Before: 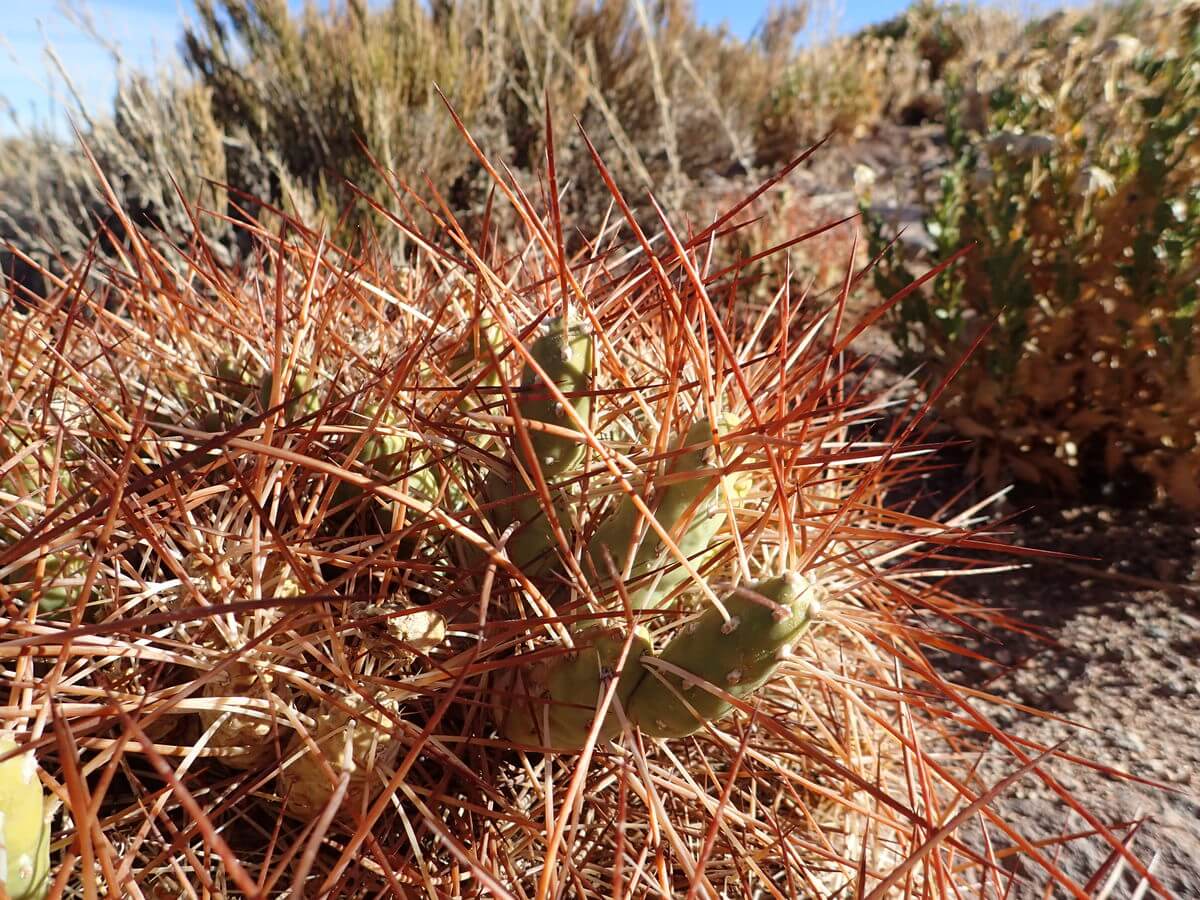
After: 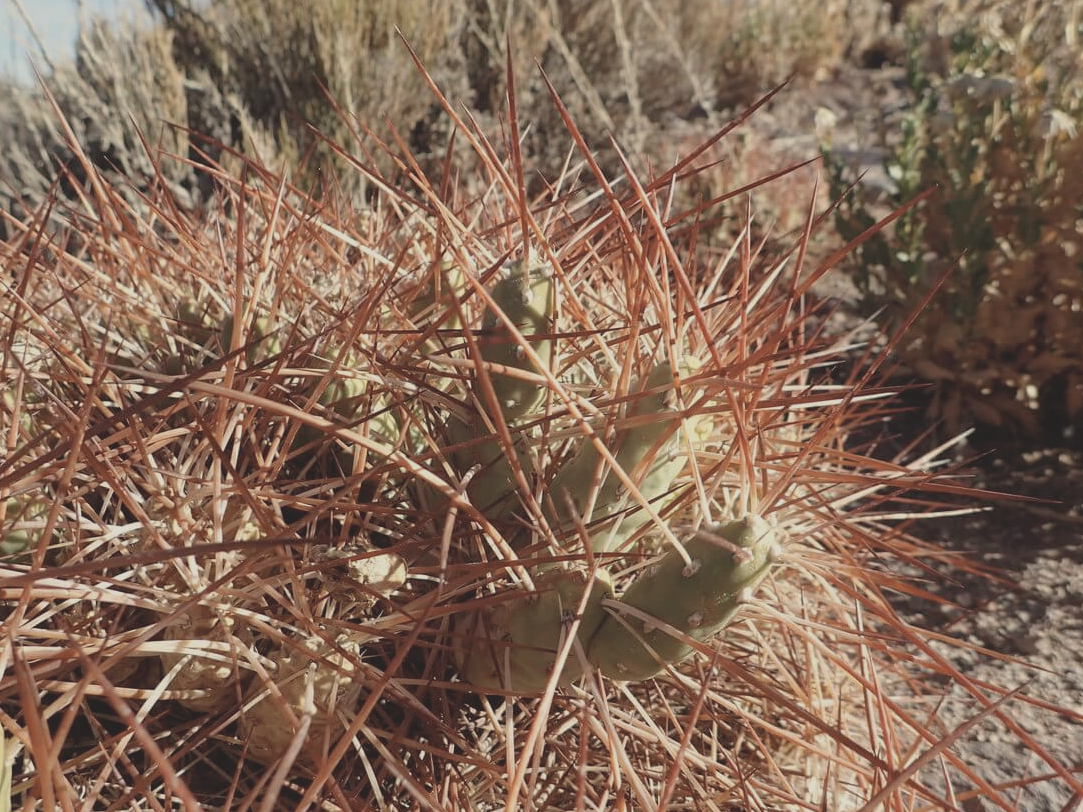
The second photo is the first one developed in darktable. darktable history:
color balance: contrast -0.5%
contrast brightness saturation: contrast -0.26, saturation -0.43
crop: left 3.305%, top 6.436%, right 6.389%, bottom 3.258%
white balance: red 1.029, blue 0.92
